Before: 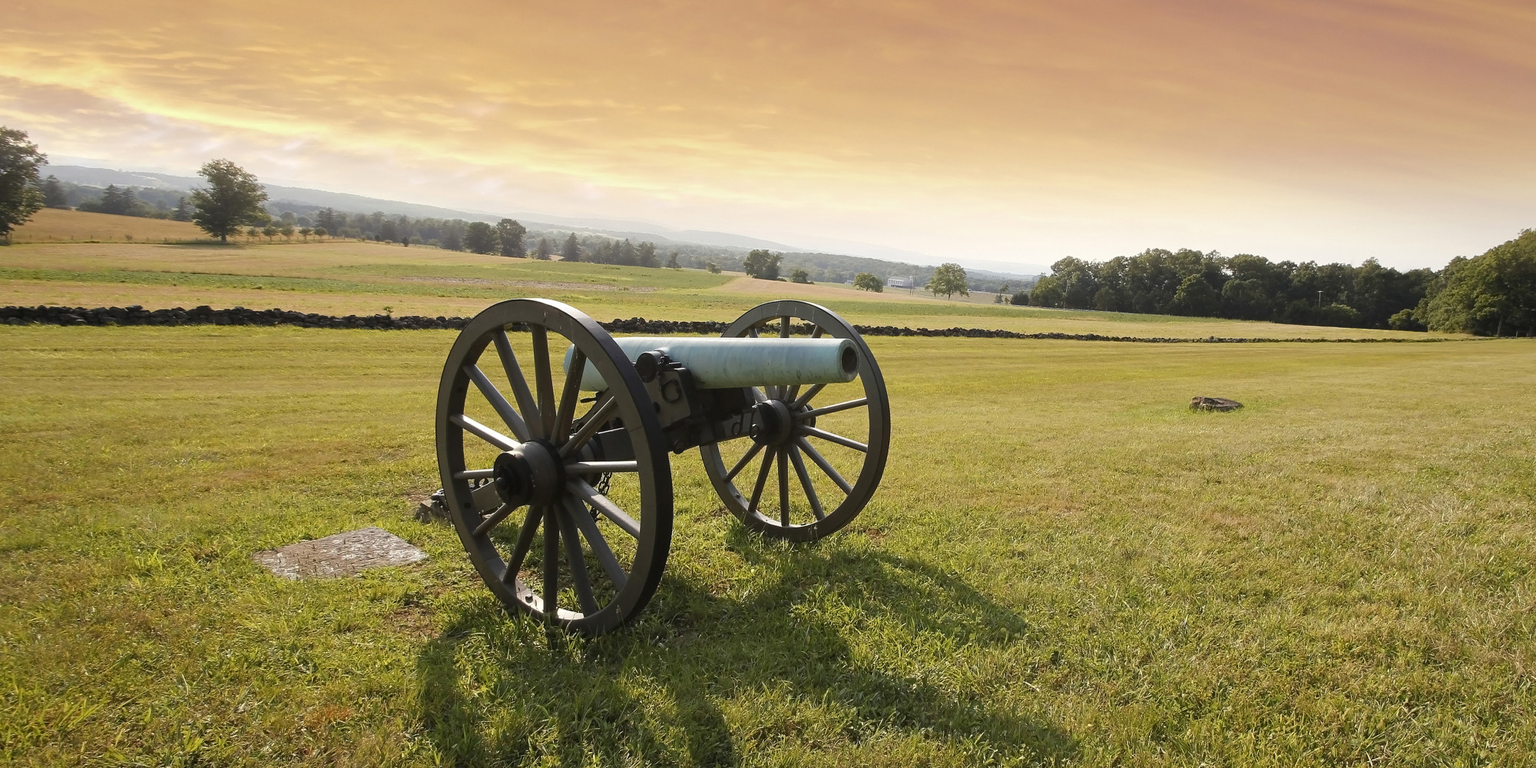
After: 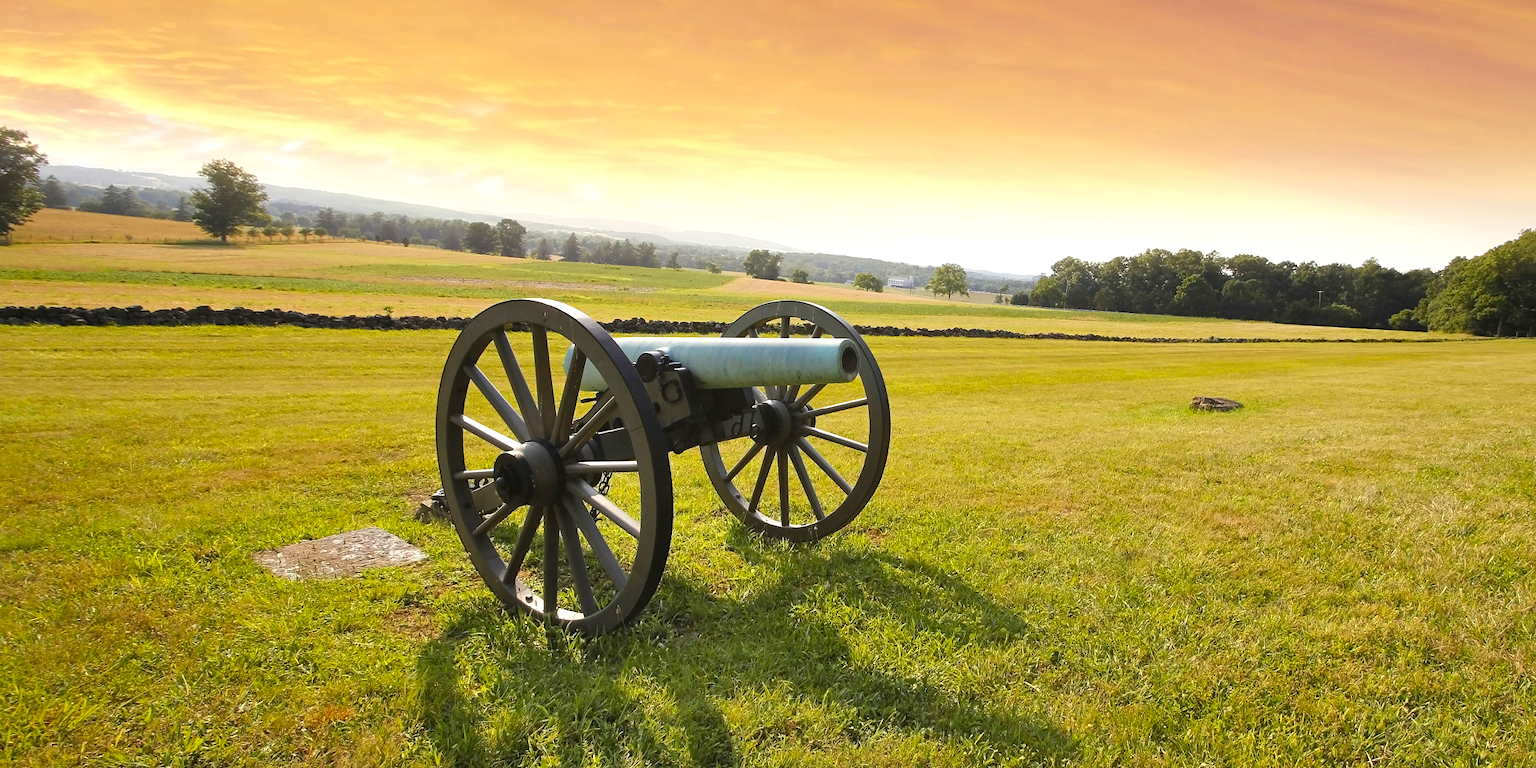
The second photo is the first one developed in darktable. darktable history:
contrast brightness saturation: saturation 0.503
shadows and highlights: radius 111.52, shadows 51.63, white point adjustment 9.09, highlights -4.38, shadows color adjustment 97.66%, soften with gaussian
